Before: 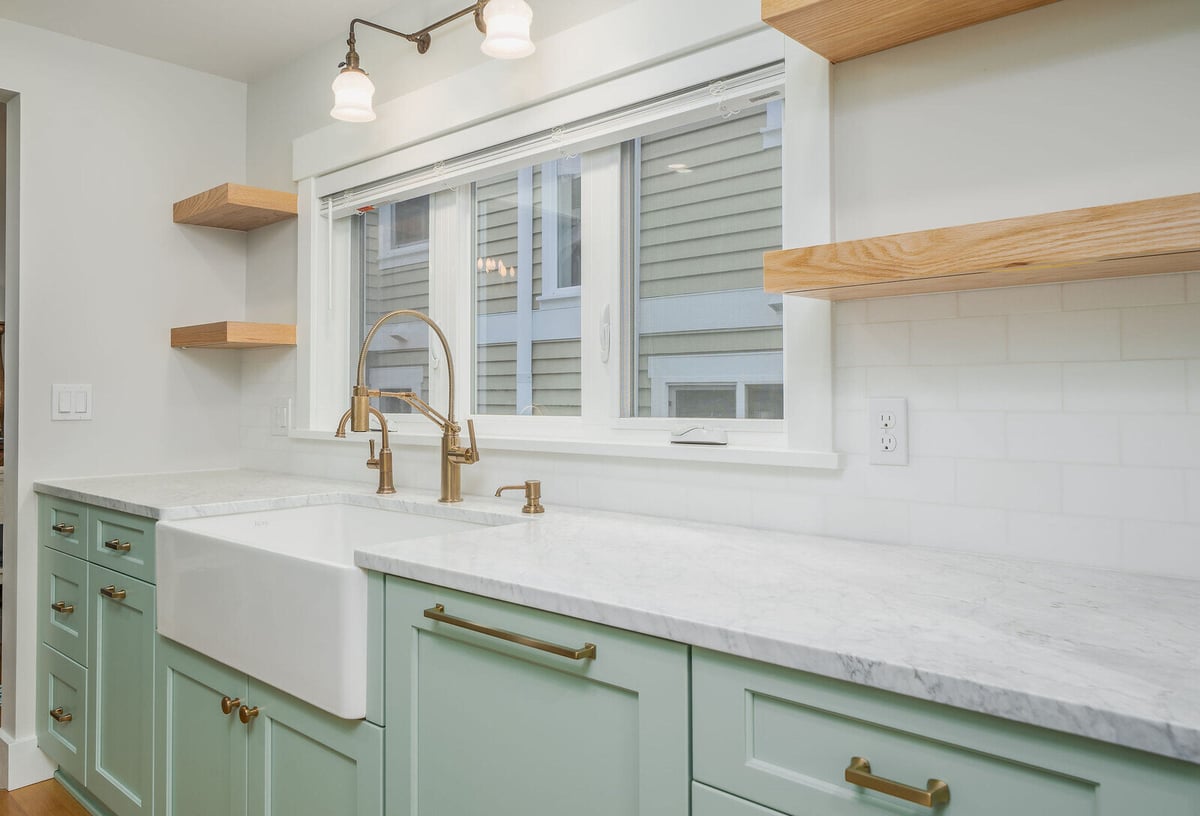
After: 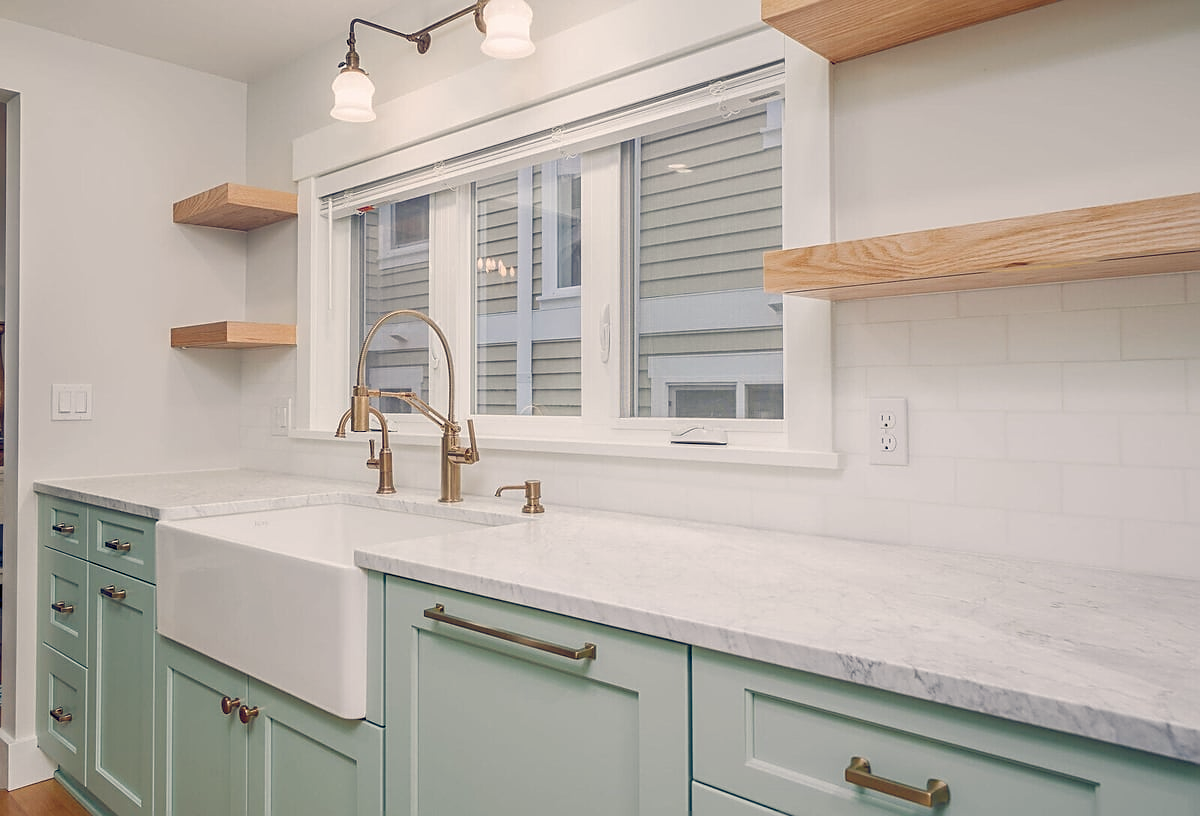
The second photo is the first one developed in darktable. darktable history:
color balance rgb: highlights gain › chroma 3.048%, highlights gain › hue 60.14°, global offset › luminance -0.301%, global offset › chroma 0.306%, global offset › hue 261.64°, perceptual saturation grading › global saturation 20%, perceptual saturation grading › highlights -50.051%, perceptual saturation grading › shadows 30.46%, global vibrance 1.978%
sharpen: on, module defaults
